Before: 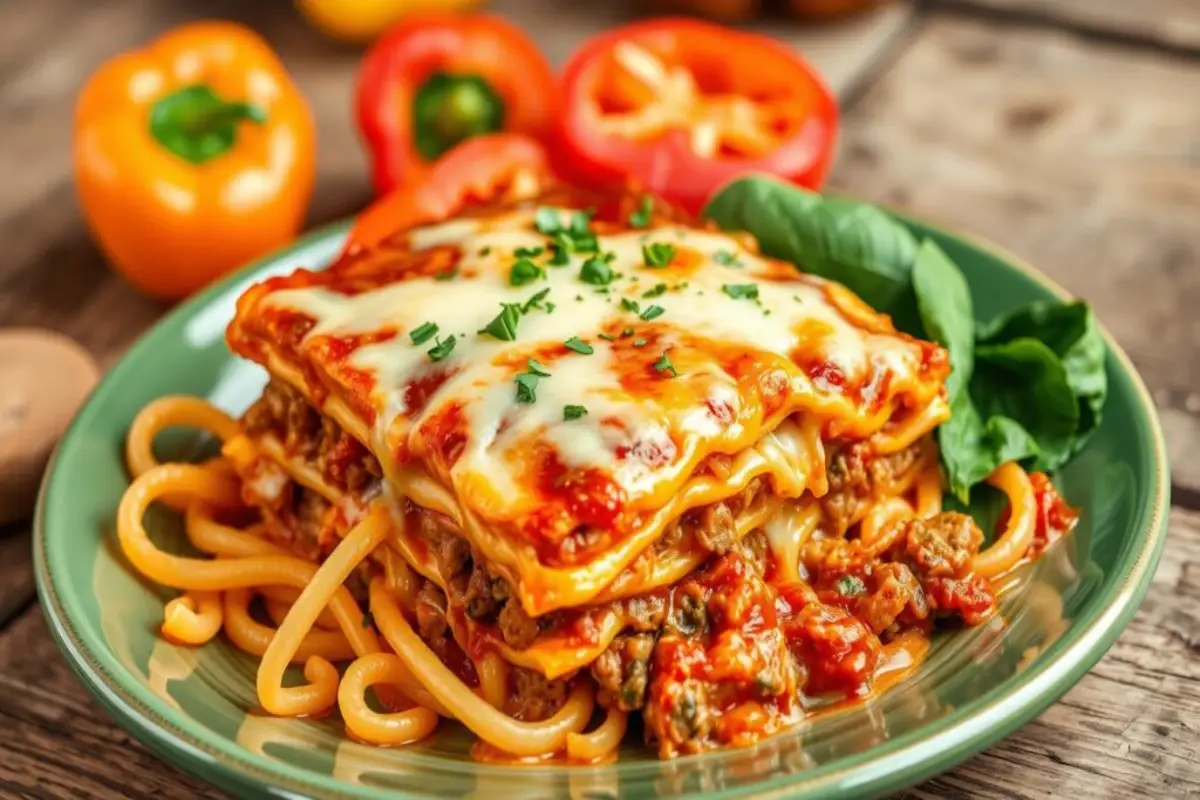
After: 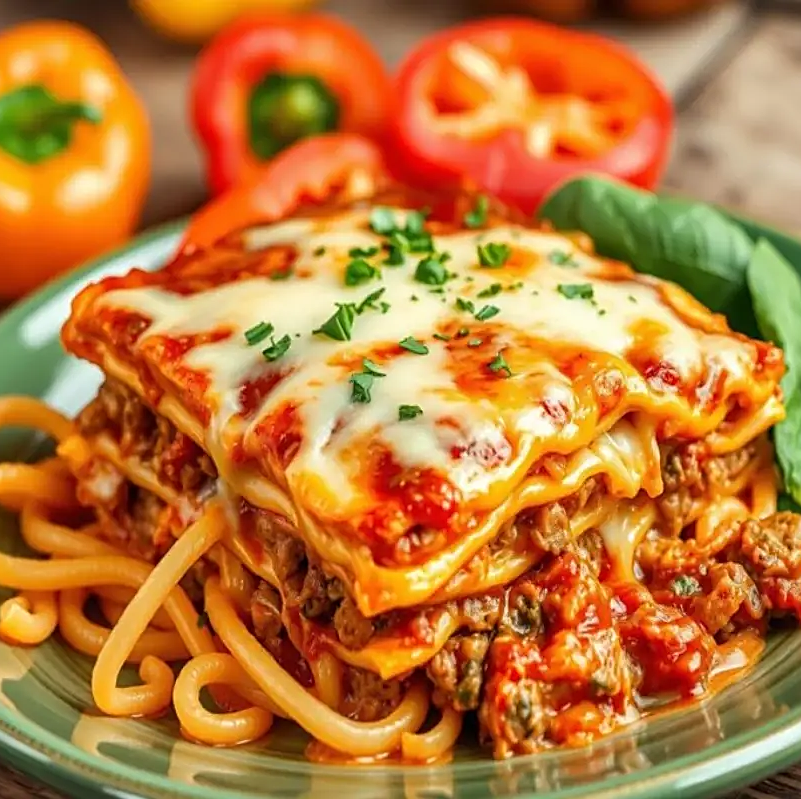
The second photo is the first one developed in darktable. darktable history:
sharpen: amount 0.542
crop and rotate: left 13.782%, right 19.453%
